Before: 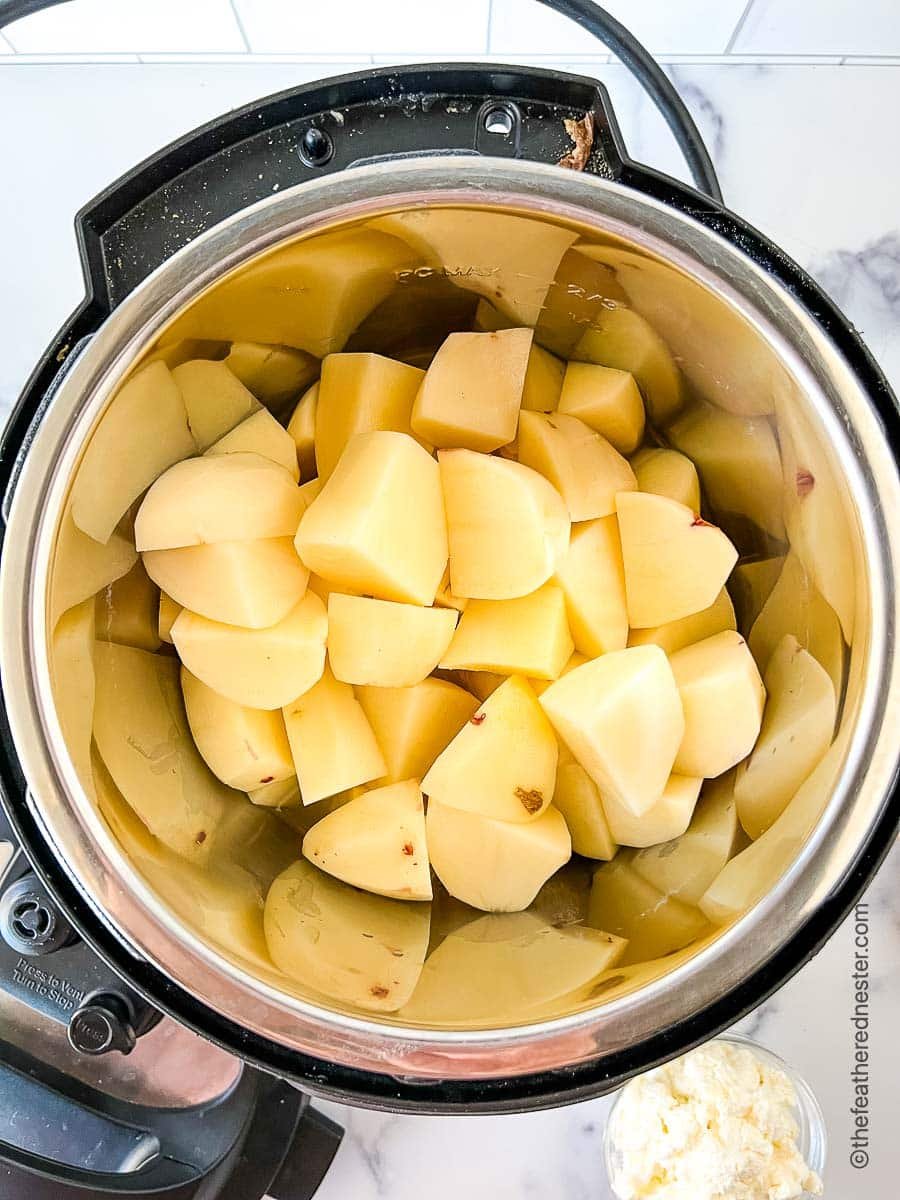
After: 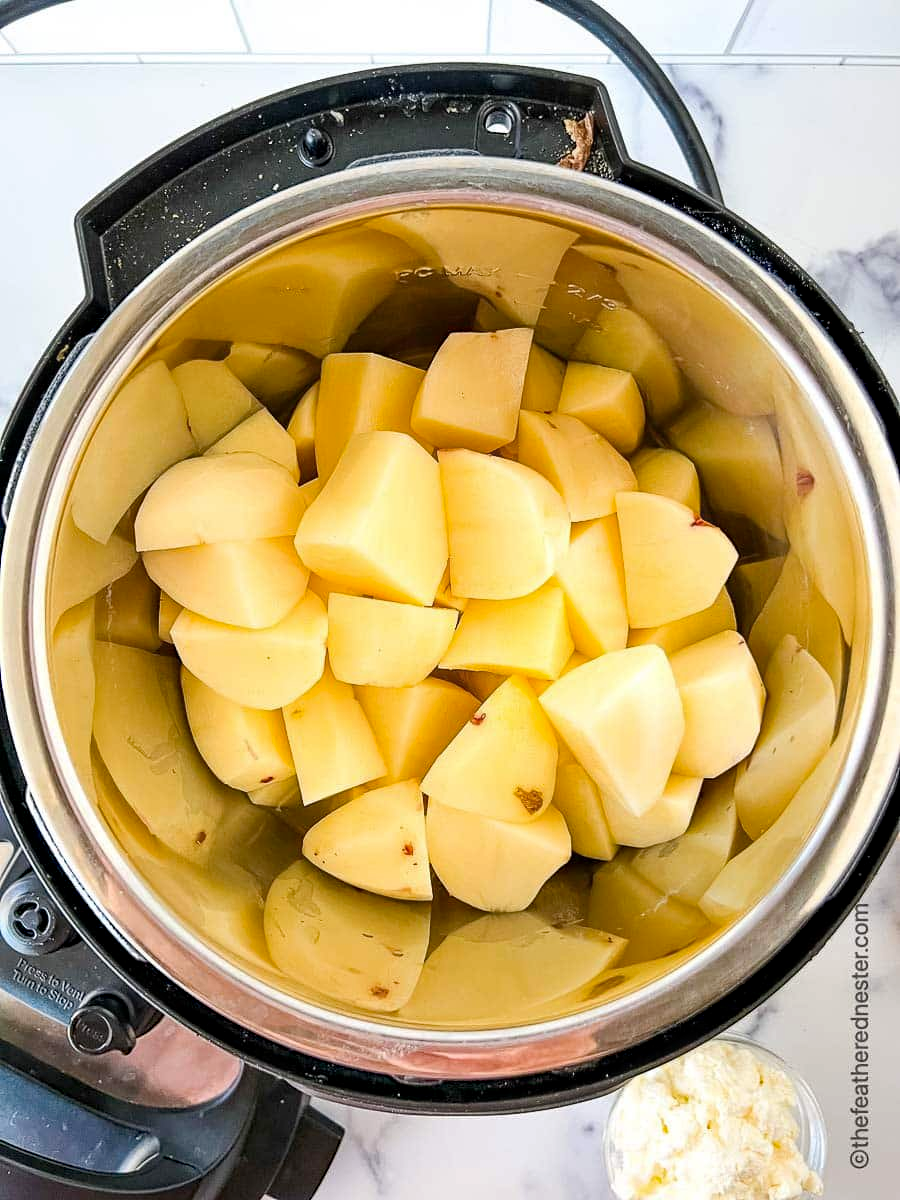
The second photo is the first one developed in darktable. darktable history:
haze removal: strength 0.29, distance 0.25, compatibility mode true, adaptive false
